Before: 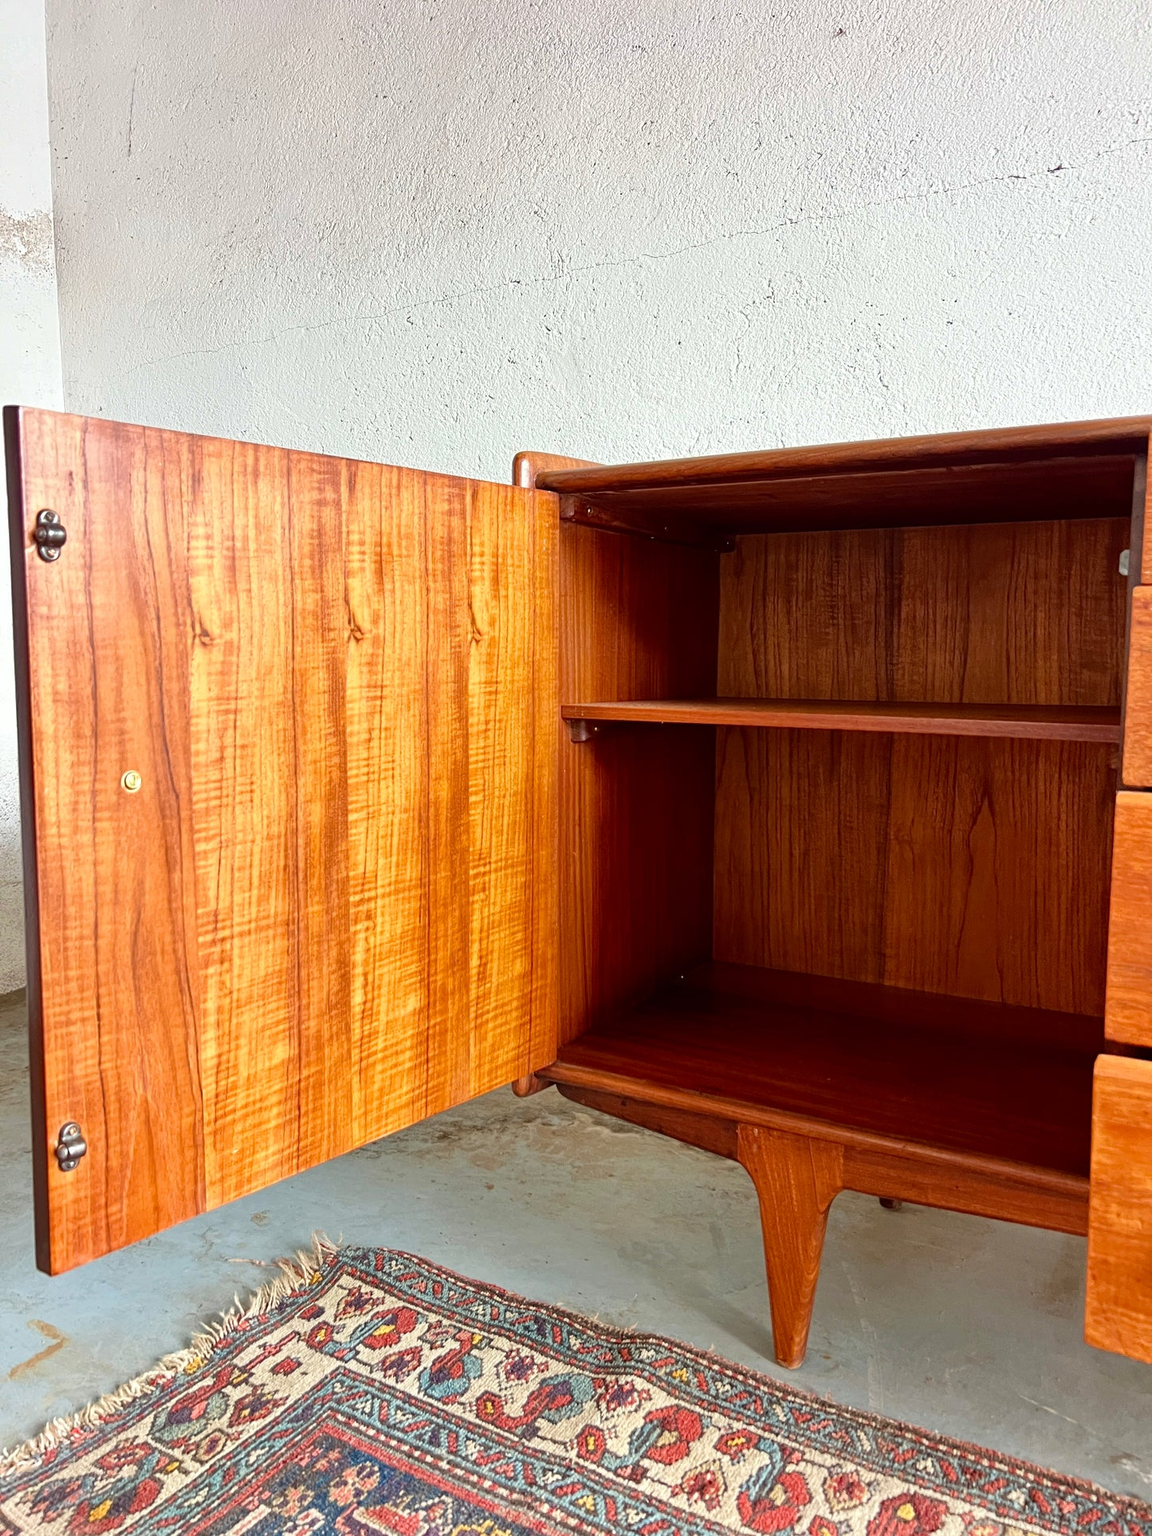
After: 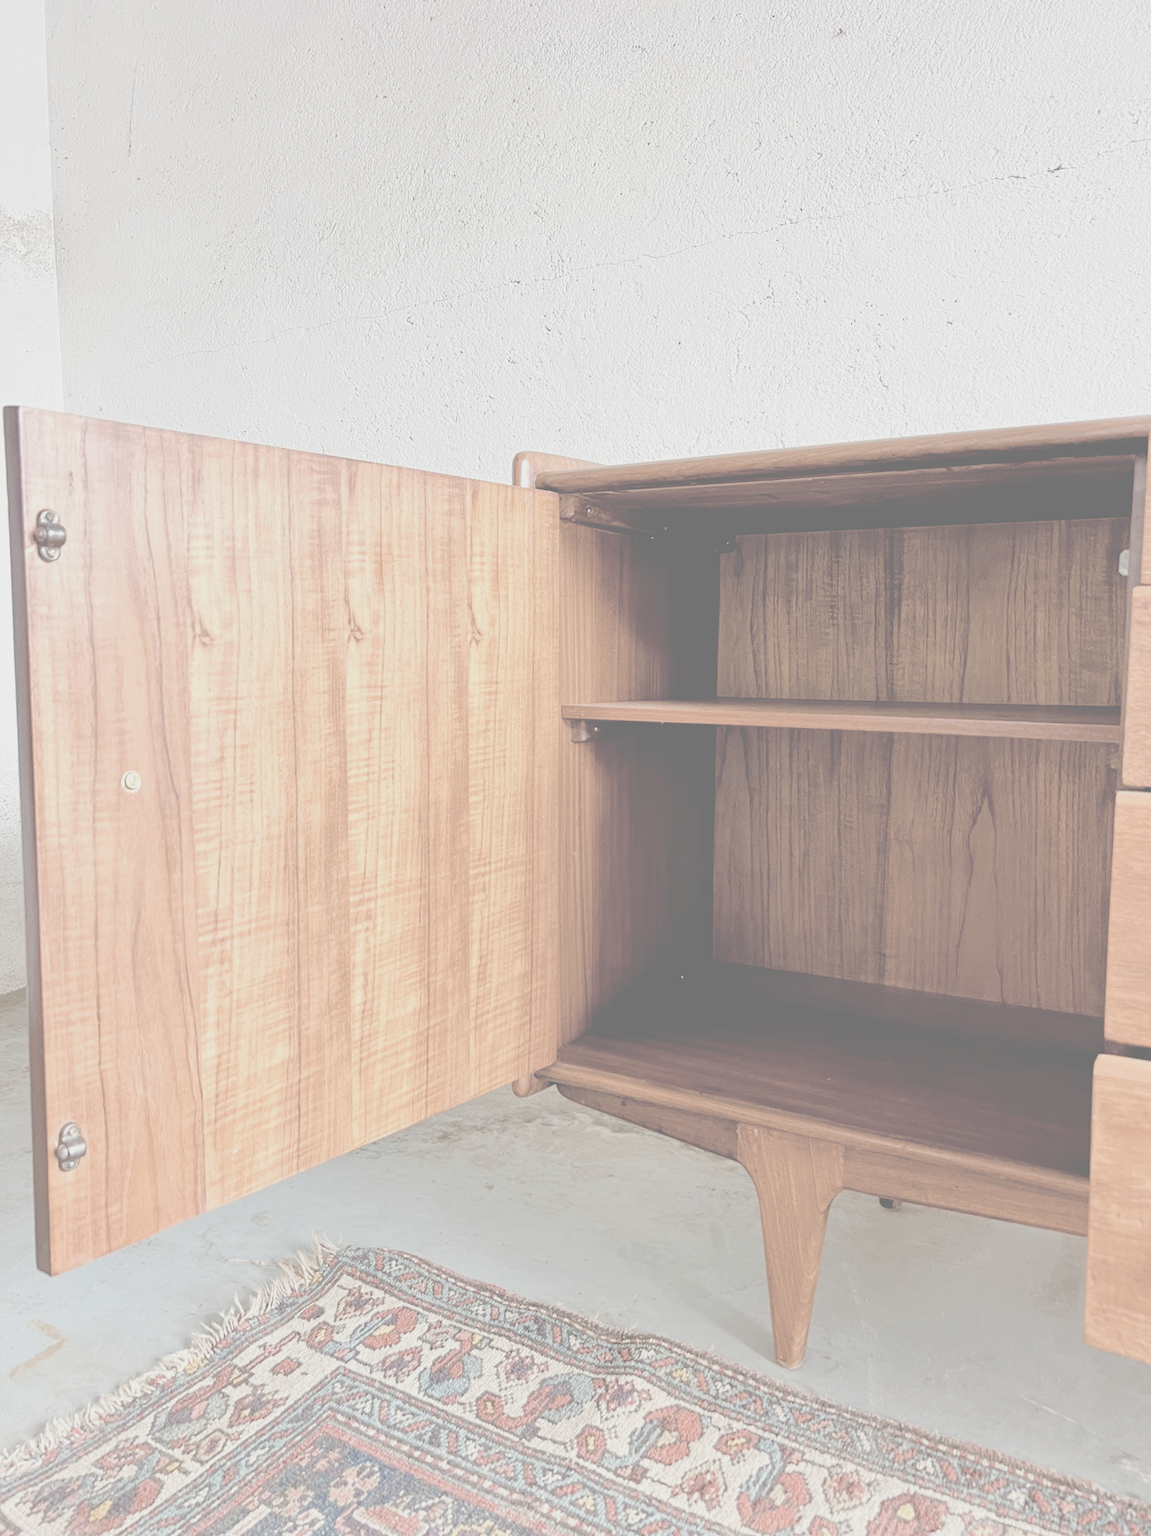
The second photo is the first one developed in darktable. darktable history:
contrast brightness saturation: contrast -0.319, brightness 0.746, saturation -0.764
color balance rgb: global offset › luminance -0.485%, linear chroma grading › global chroma 0.458%, perceptual saturation grading › global saturation 20%, perceptual saturation grading › highlights -24.882%, perceptual saturation grading › shadows 24.036%
